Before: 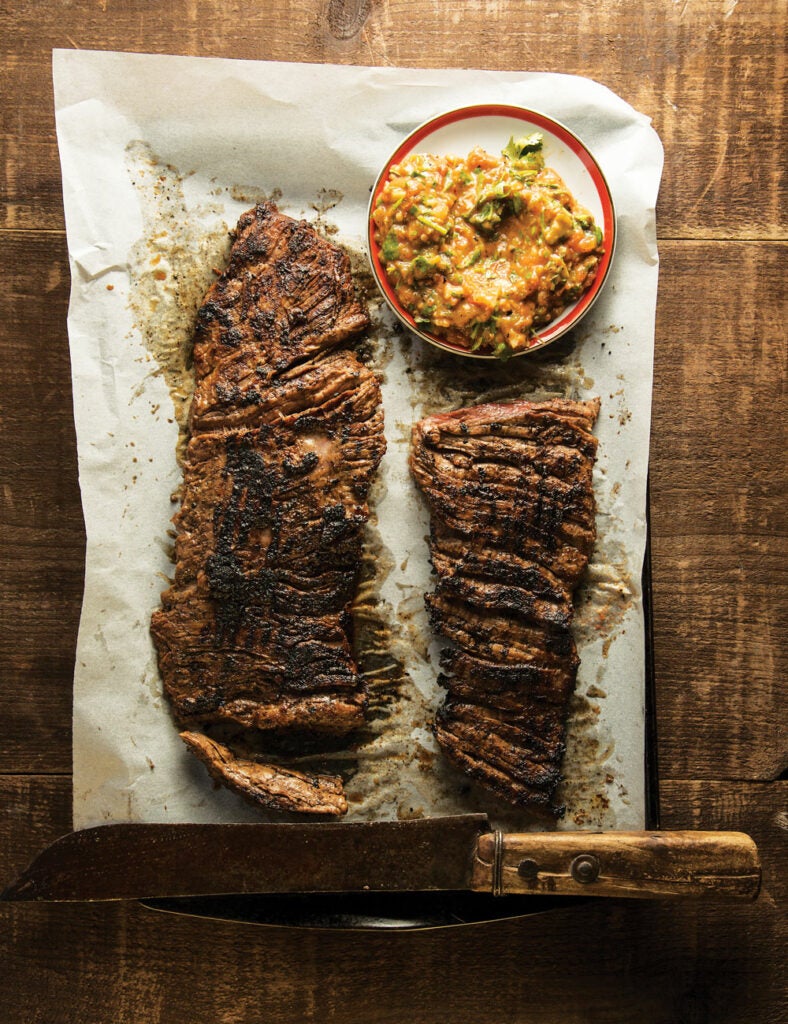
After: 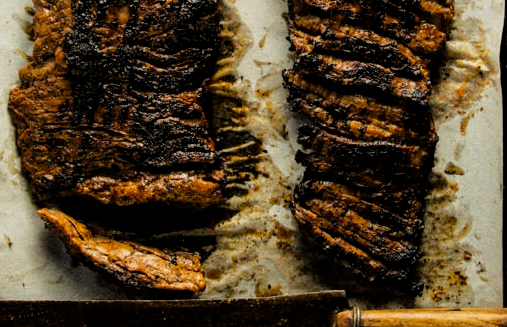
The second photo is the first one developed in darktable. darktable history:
exposure: black level correction 0.001, exposure 0.191 EV, compensate highlight preservation false
crop: left 18.091%, top 51.13%, right 17.525%, bottom 16.85%
filmic rgb: black relative exposure -7.75 EV, white relative exposure 4.4 EV, threshold 3 EV, target black luminance 0%, hardness 3.76, latitude 50.51%, contrast 1.074, highlights saturation mix 10%, shadows ↔ highlights balance -0.22%, color science v4 (2020), enable highlight reconstruction true
